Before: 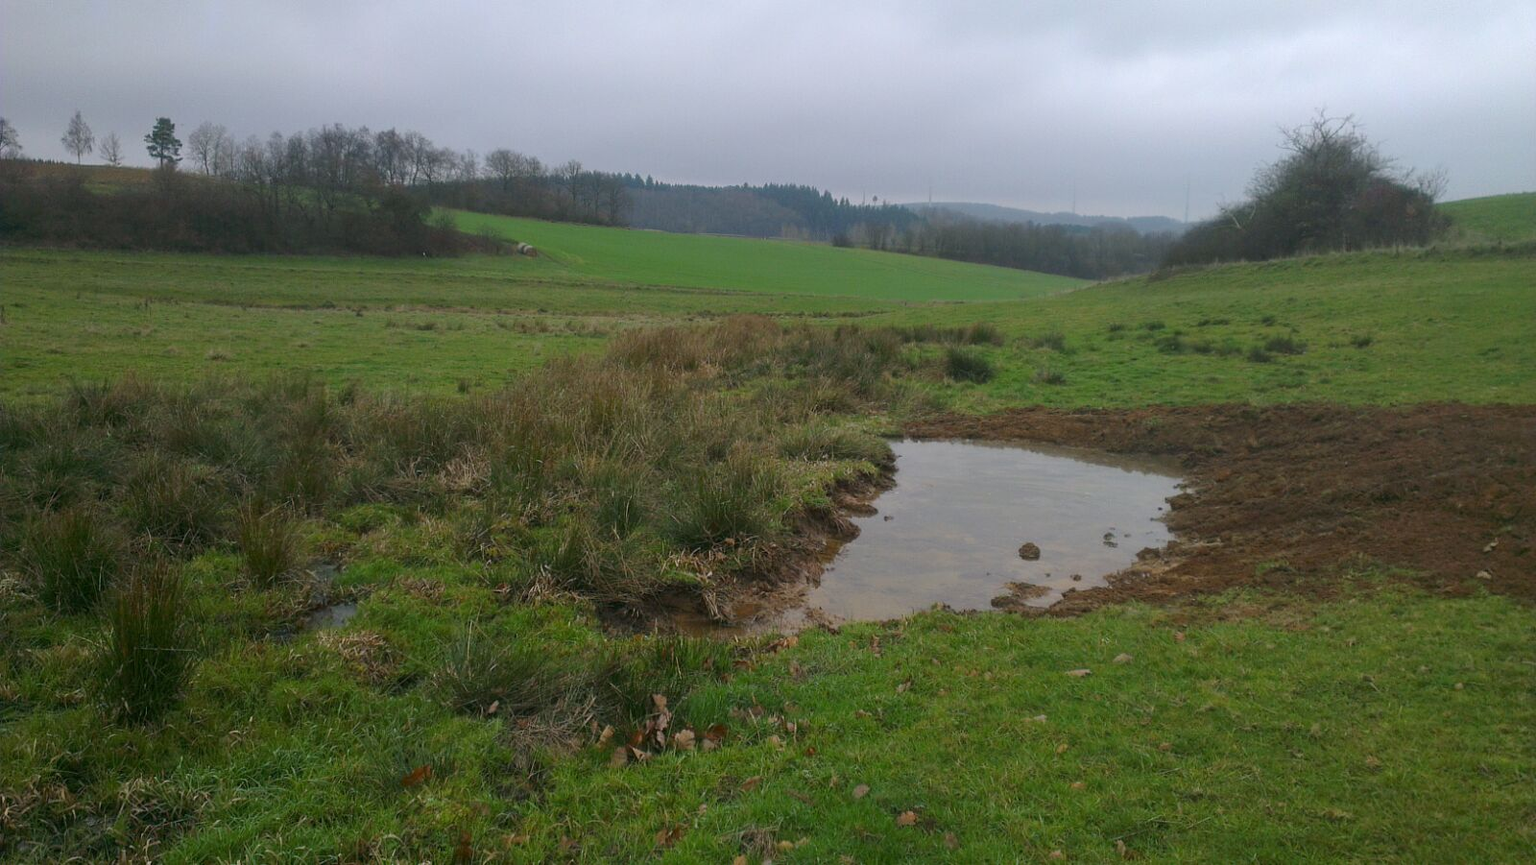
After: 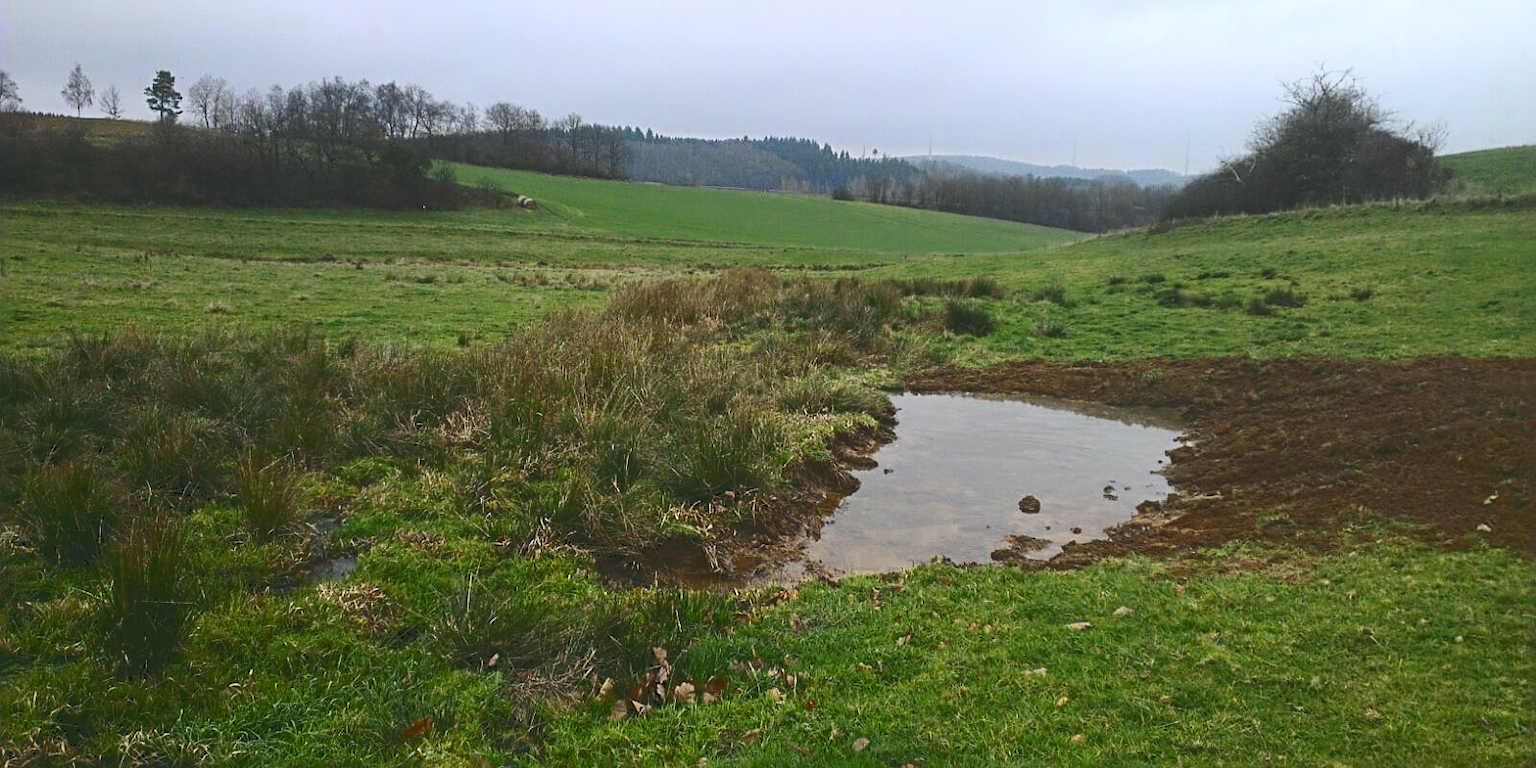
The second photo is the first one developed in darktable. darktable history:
color correction: highlights a* -0.134, highlights b* 0.109
color zones: curves: ch0 [(0, 0.485) (0.178, 0.476) (0.261, 0.623) (0.411, 0.403) (0.708, 0.603) (0.934, 0.412)]; ch1 [(0.003, 0.485) (0.149, 0.496) (0.229, 0.584) (0.326, 0.551) (0.484, 0.262) (0.757, 0.643)], mix 28.03%
tone curve: curves: ch0 [(0, 0) (0.003, 0.17) (0.011, 0.17) (0.025, 0.17) (0.044, 0.168) (0.069, 0.167) (0.1, 0.173) (0.136, 0.181) (0.177, 0.199) (0.224, 0.226) (0.277, 0.271) (0.335, 0.333) (0.399, 0.419) (0.468, 0.52) (0.543, 0.621) (0.623, 0.716) (0.709, 0.795) (0.801, 0.867) (0.898, 0.914) (1, 1)], color space Lab, independent channels, preserve colors none
crop and rotate: top 5.479%, bottom 5.585%
sharpen: radius 3.999
